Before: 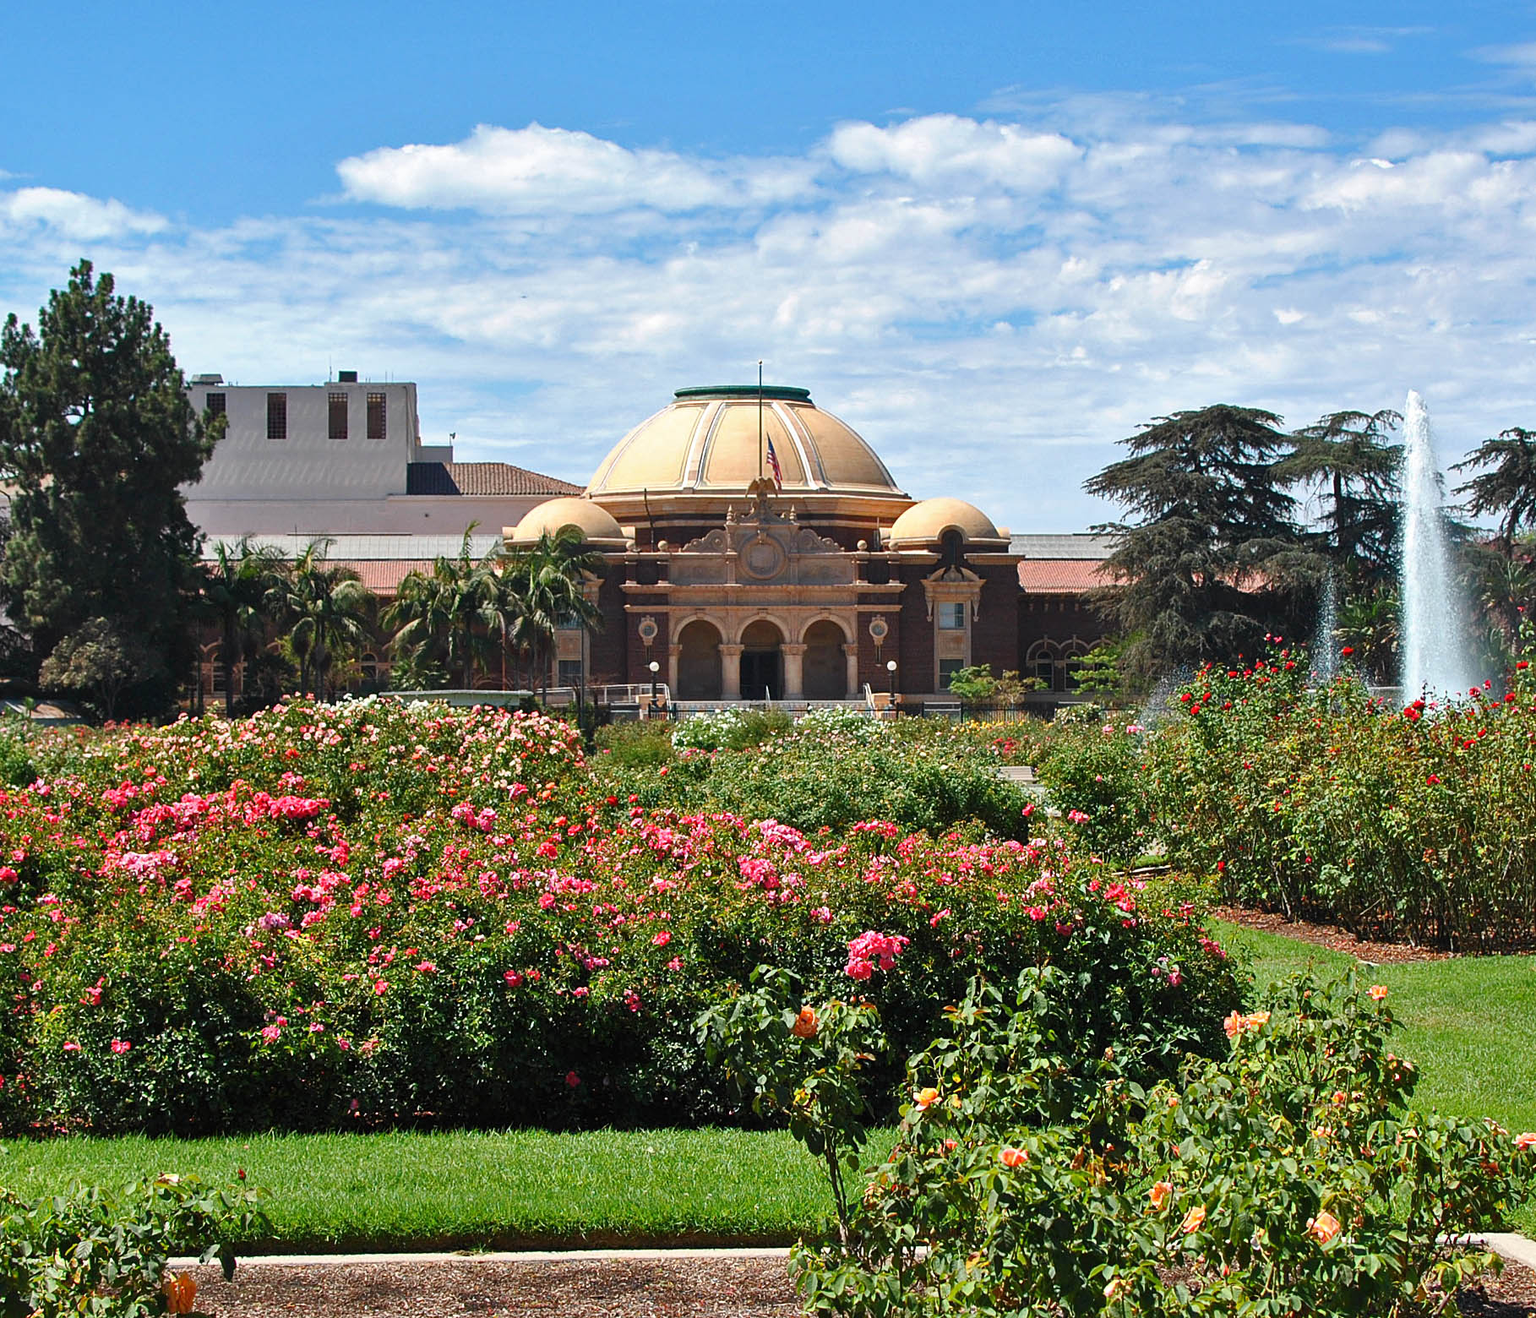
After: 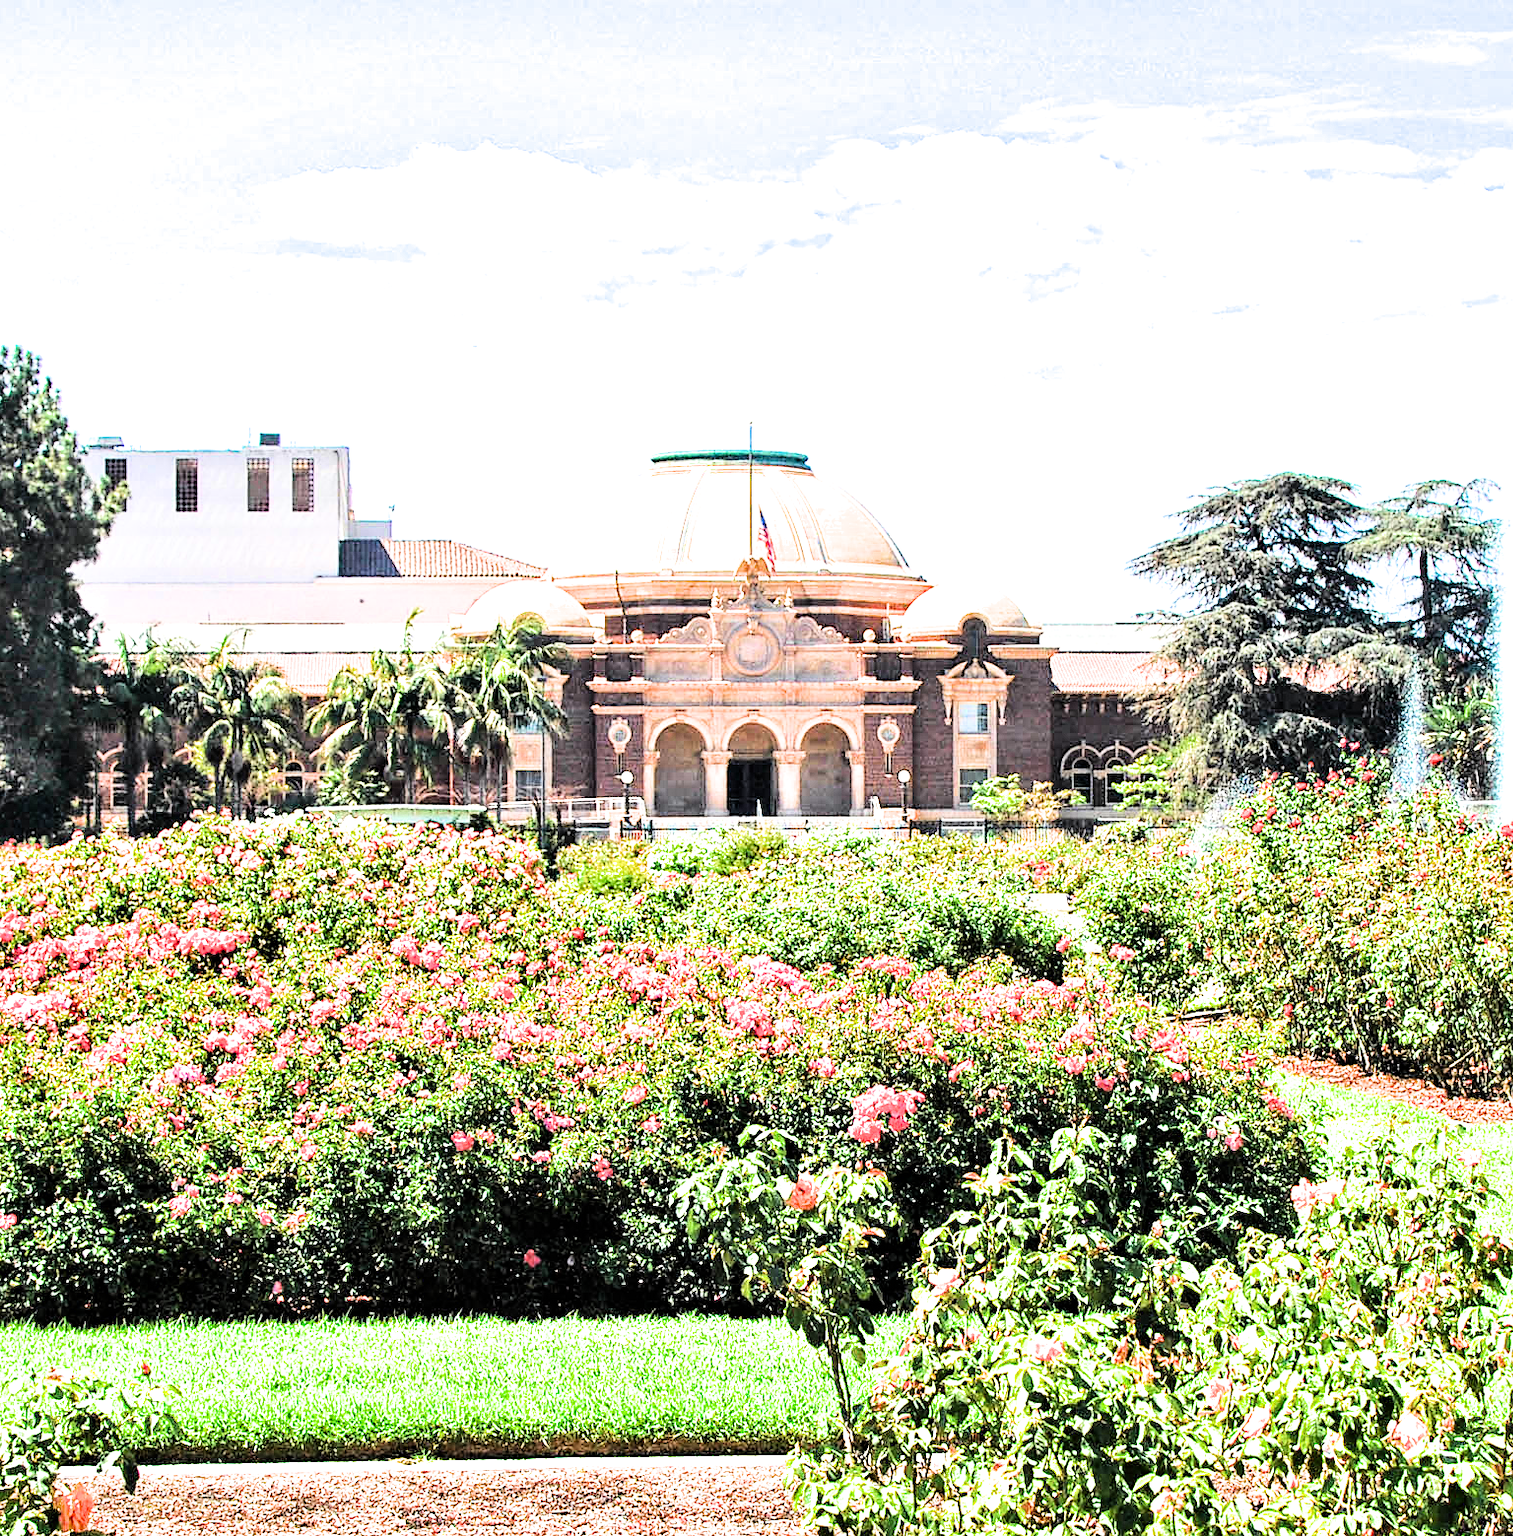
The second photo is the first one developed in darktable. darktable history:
filmic rgb: black relative exposure -7.65 EV, white relative exposure 4.56 EV, hardness 3.61, color science v6 (2022)
exposure: black level correction 0, exposure 2.428 EV, compensate exposure bias true, compensate highlight preservation false
tone equalizer: -8 EV -1.06 EV, -7 EV -1.04 EV, -6 EV -0.876 EV, -5 EV -0.573 EV, -3 EV 0.572 EV, -2 EV 0.853 EV, -1 EV 1 EV, +0 EV 1.06 EV, edges refinement/feathering 500, mask exposure compensation -1.57 EV, preserve details no
contrast equalizer: y [[0.601, 0.6, 0.598, 0.598, 0.6, 0.601], [0.5 ×6], [0.5 ×6], [0 ×6], [0 ×6]]
crop: left 7.605%, right 7.861%
